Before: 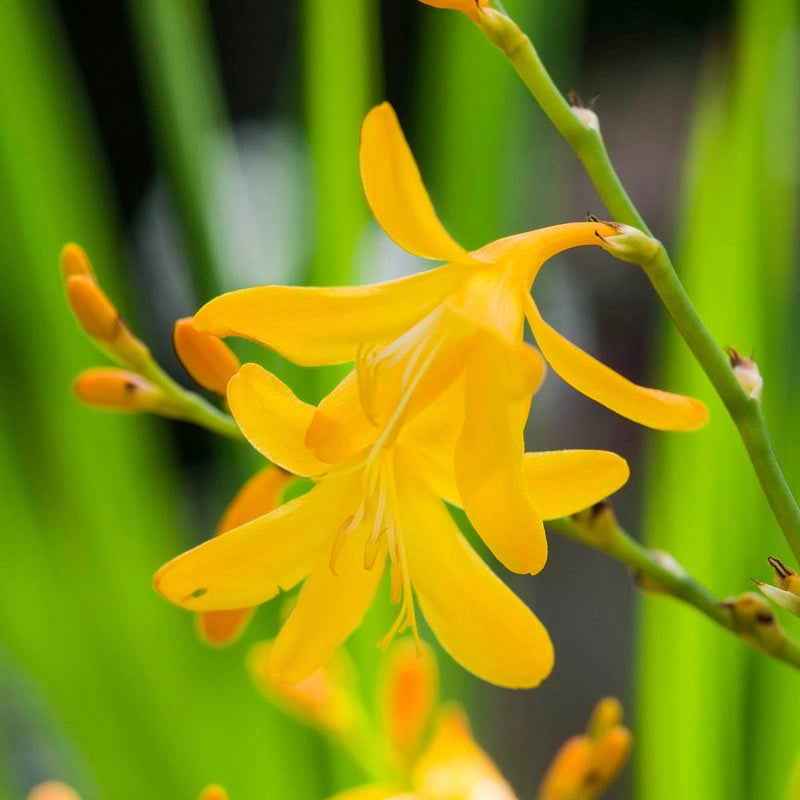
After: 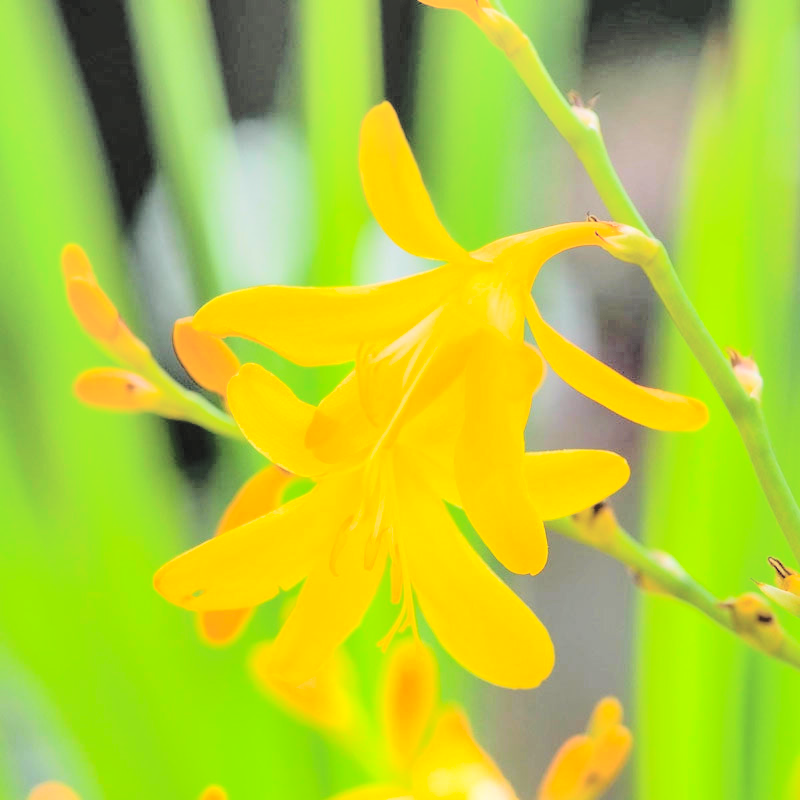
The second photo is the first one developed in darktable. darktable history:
contrast brightness saturation: brightness 0.984
shadows and highlights: shadows 6.79, soften with gaussian
tone curve: curves: ch0 [(0, 0) (0.003, 0.075) (0.011, 0.079) (0.025, 0.079) (0.044, 0.082) (0.069, 0.085) (0.1, 0.089) (0.136, 0.096) (0.177, 0.105) (0.224, 0.14) (0.277, 0.202) (0.335, 0.304) (0.399, 0.417) (0.468, 0.521) (0.543, 0.636) (0.623, 0.726) (0.709, 0.801) (0.801, 0.878) (0.898, 0.927) (1, 1)], color space Lab, linked channels, preserve colors none
